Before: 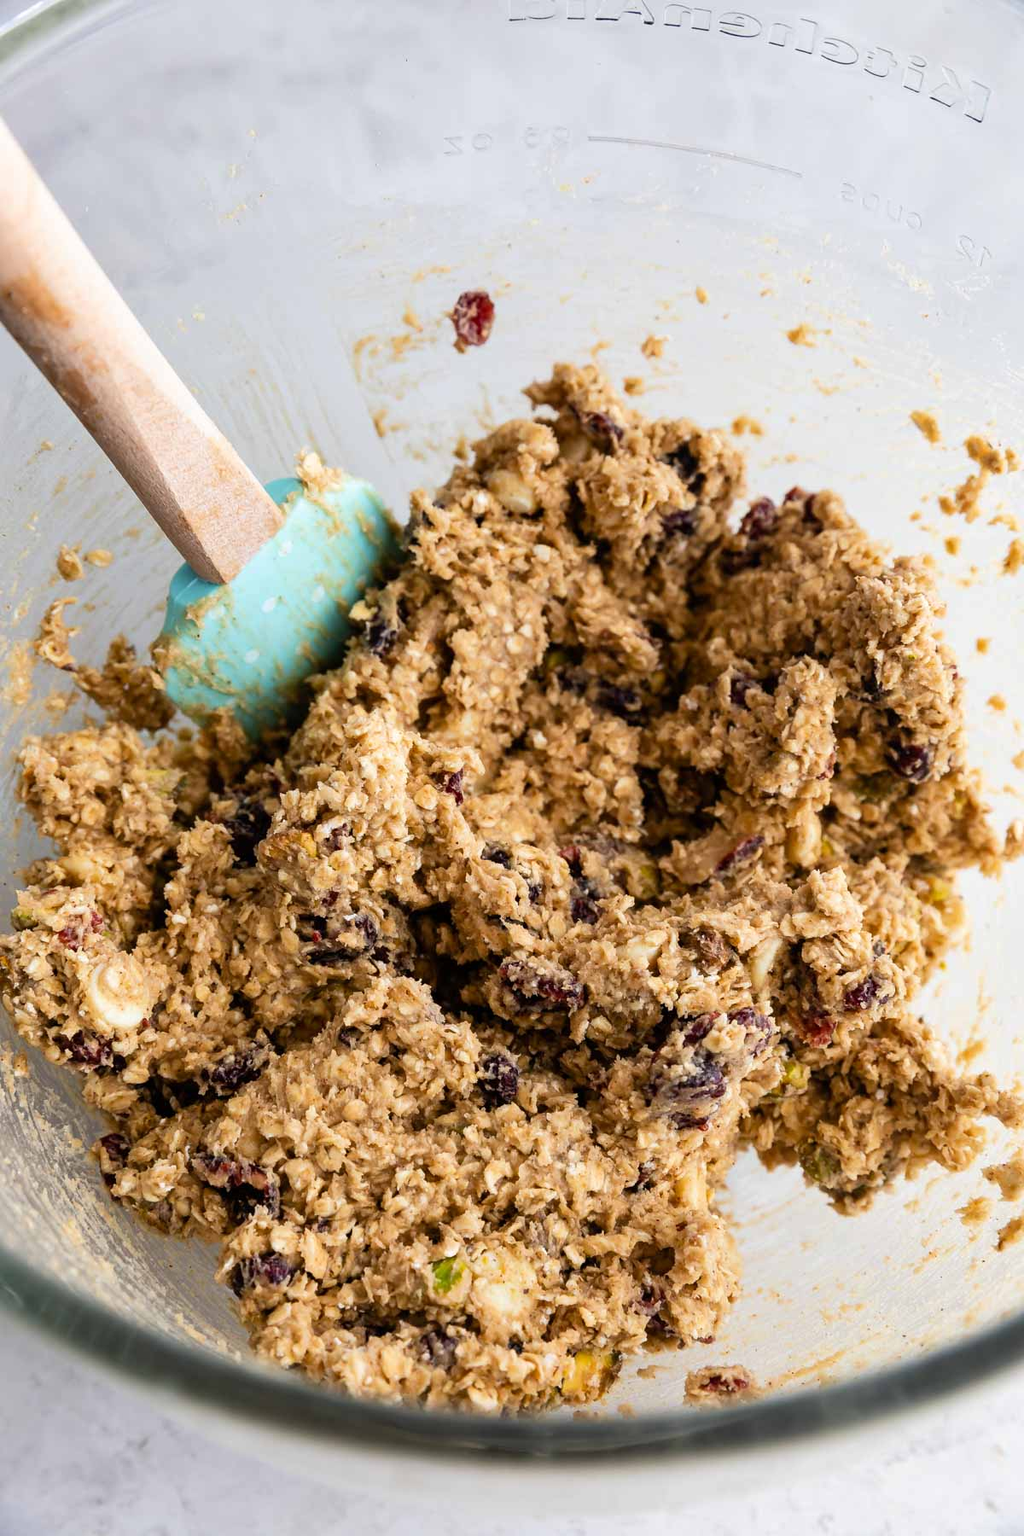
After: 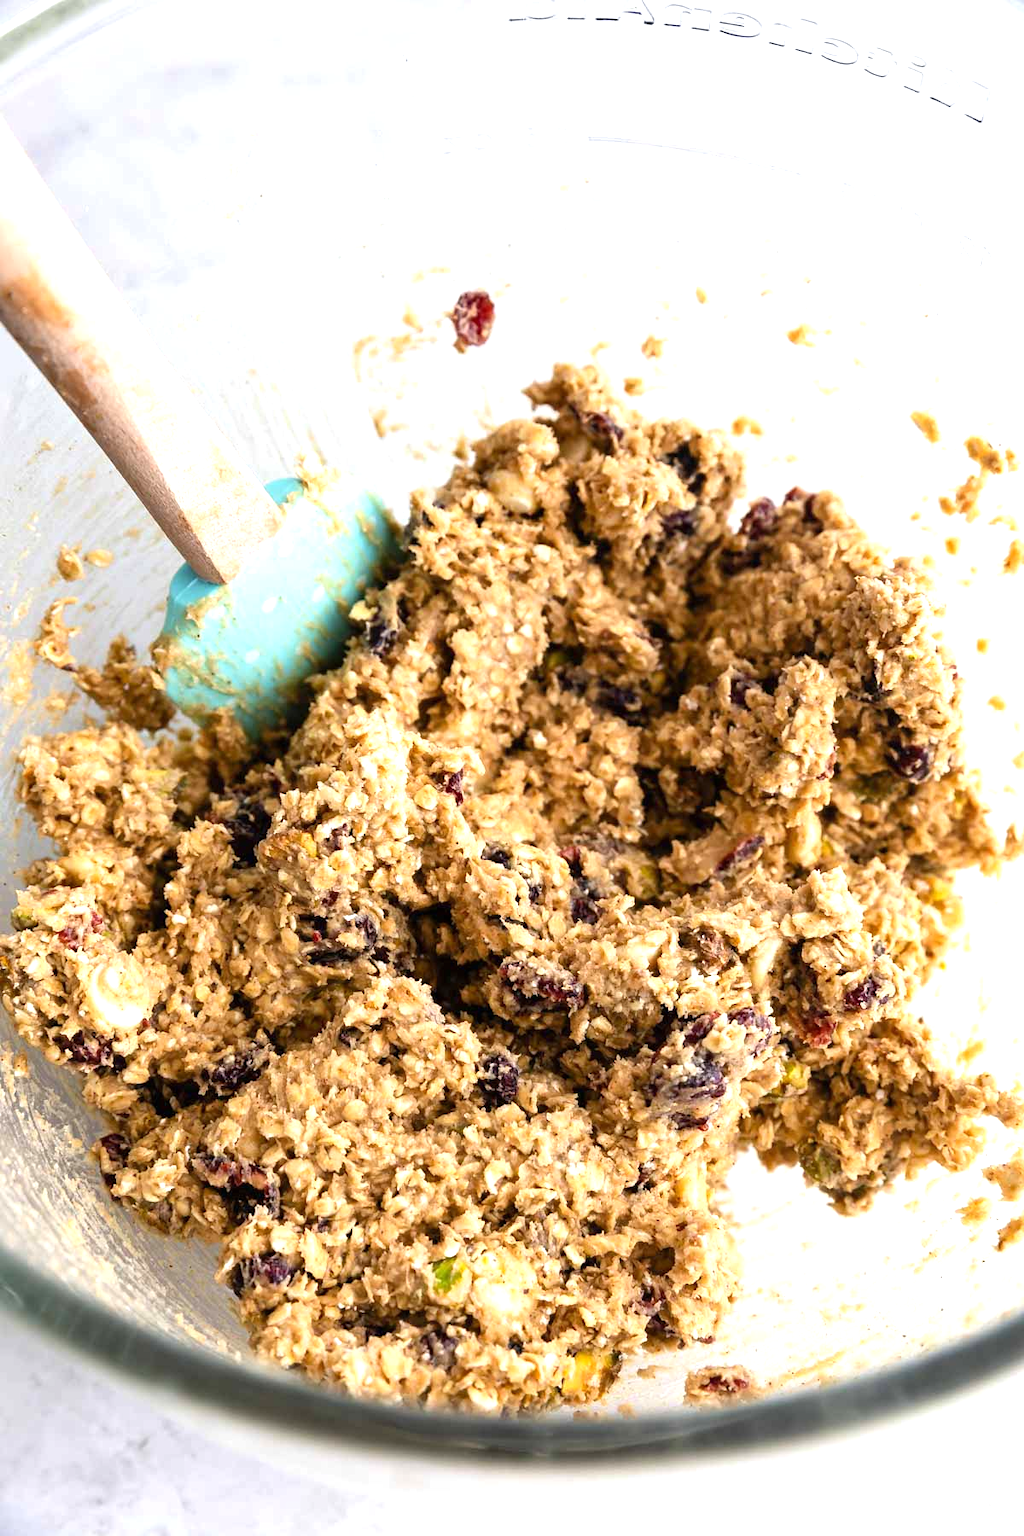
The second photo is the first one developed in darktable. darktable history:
tone equalizer: edges refinement/feathering 500, mask exposure compensation -1.57 EV, preserve details no
exposure: black level correction 0, exposure 0.688 EV, compensate exposure bias true, compensate highlight preservation false
